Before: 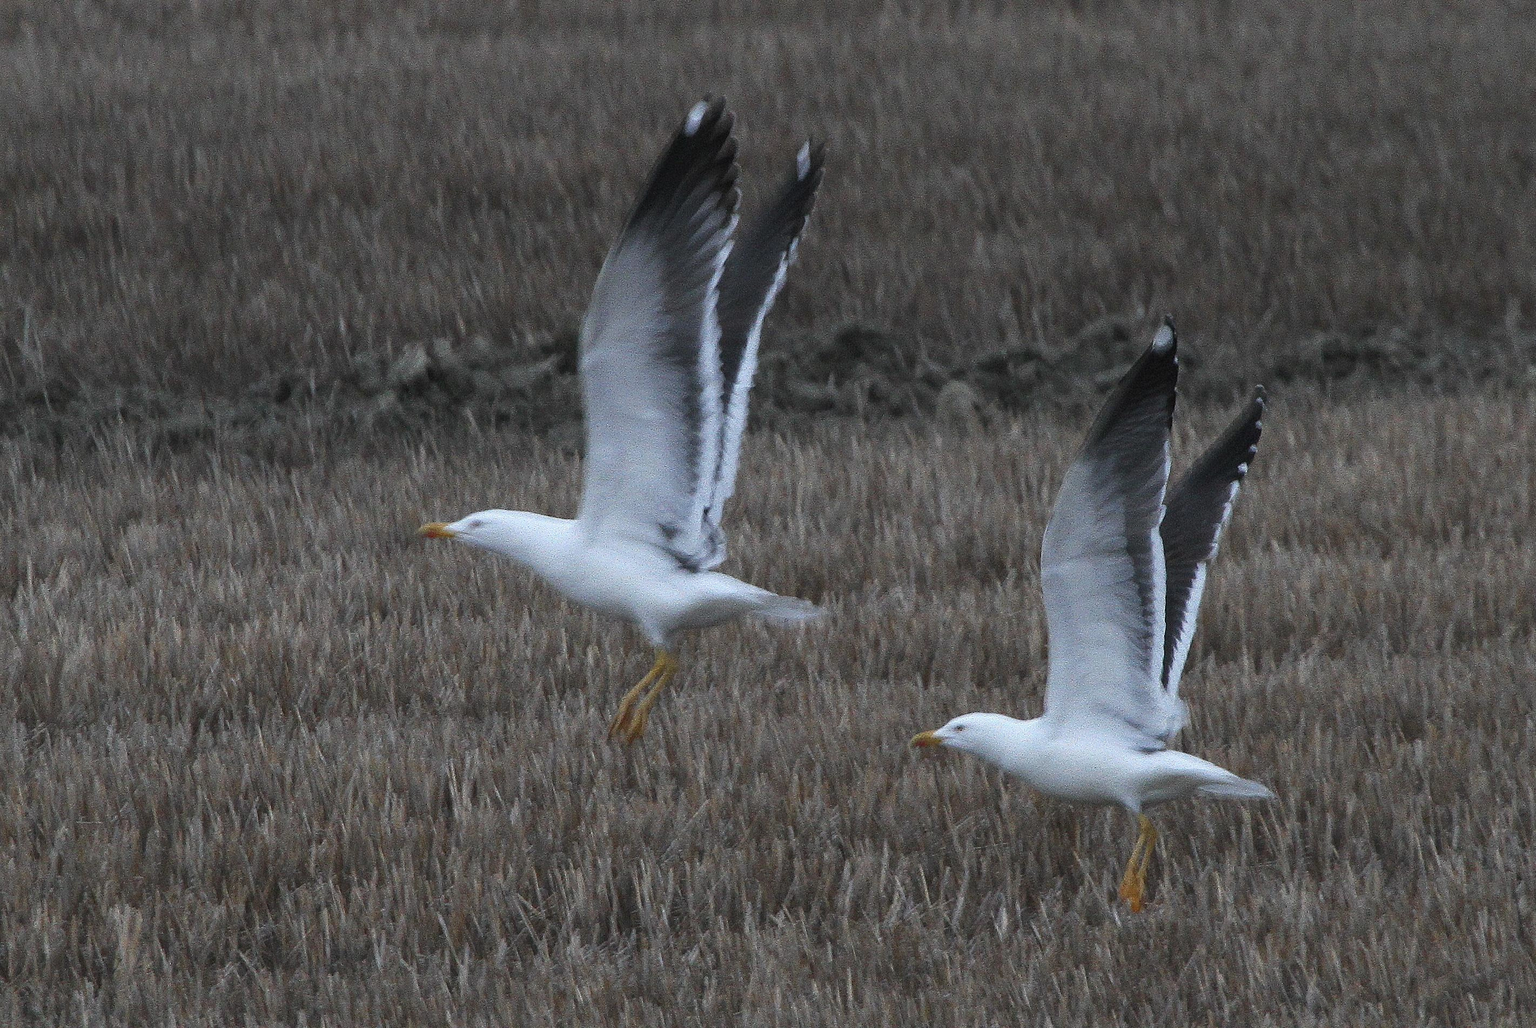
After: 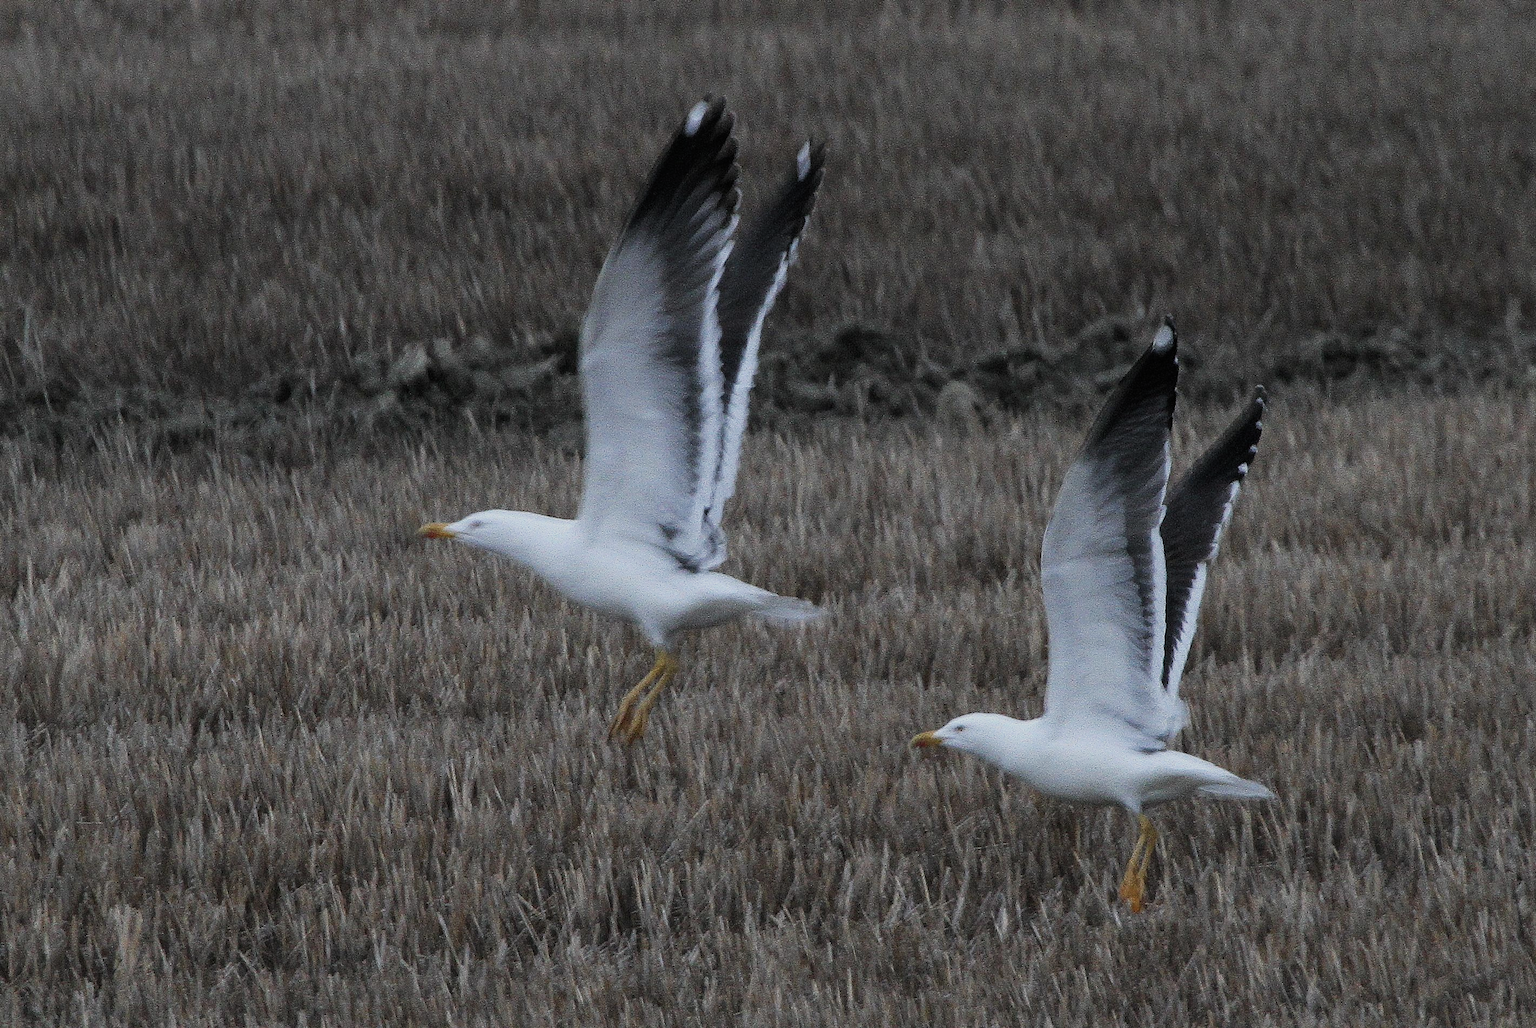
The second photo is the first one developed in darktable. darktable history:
filmic rgb: black relative exposure -7.65 EV, white relative exposure 3.95 EV, hardness 4.02, contrast 1.094, highlights saturation mix -29.61%, iterations of high-quality reconstruction 0
